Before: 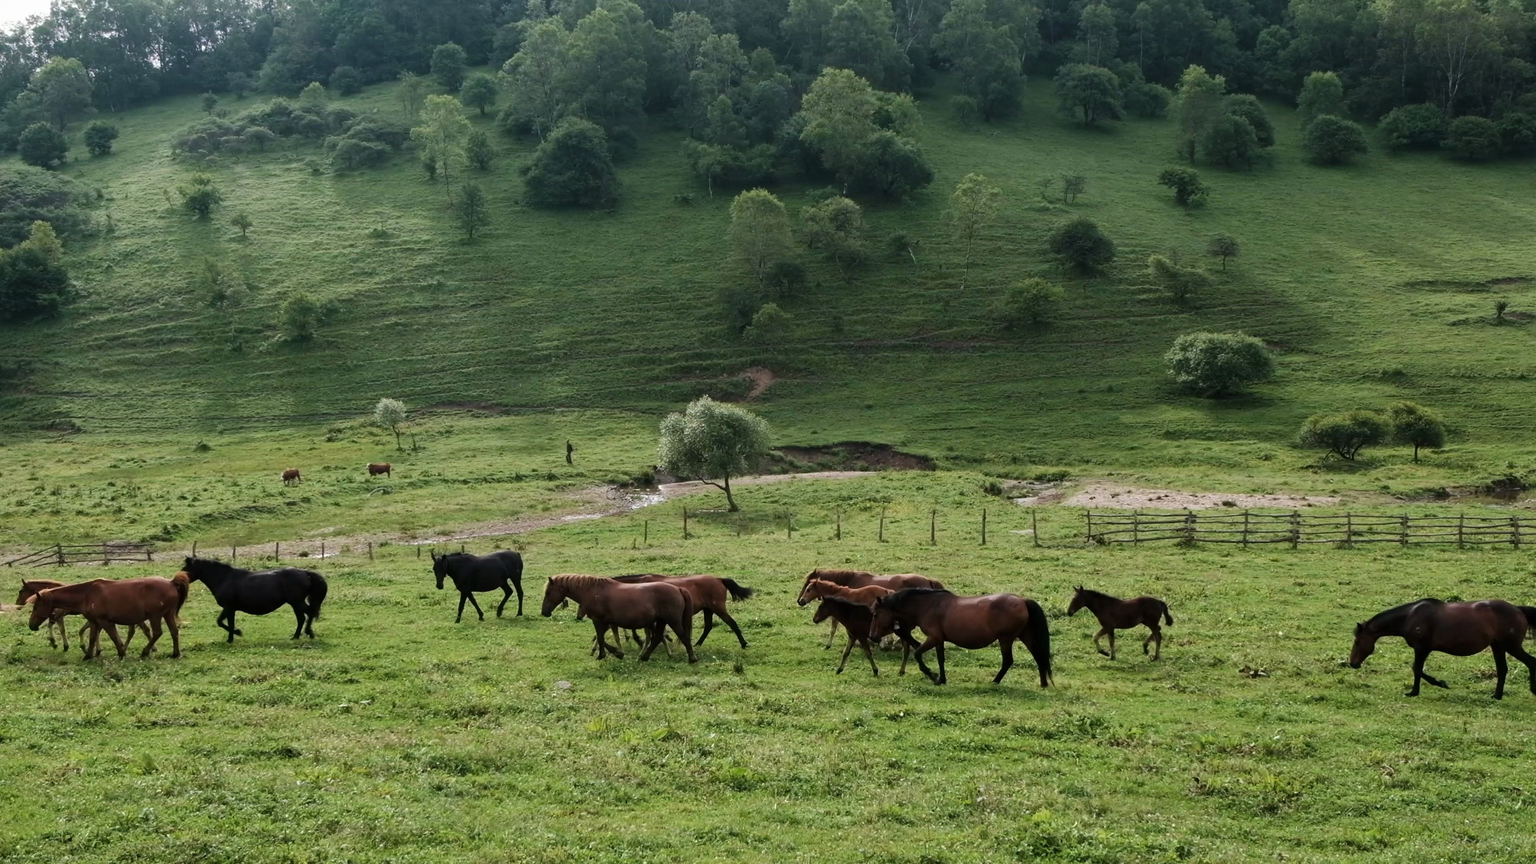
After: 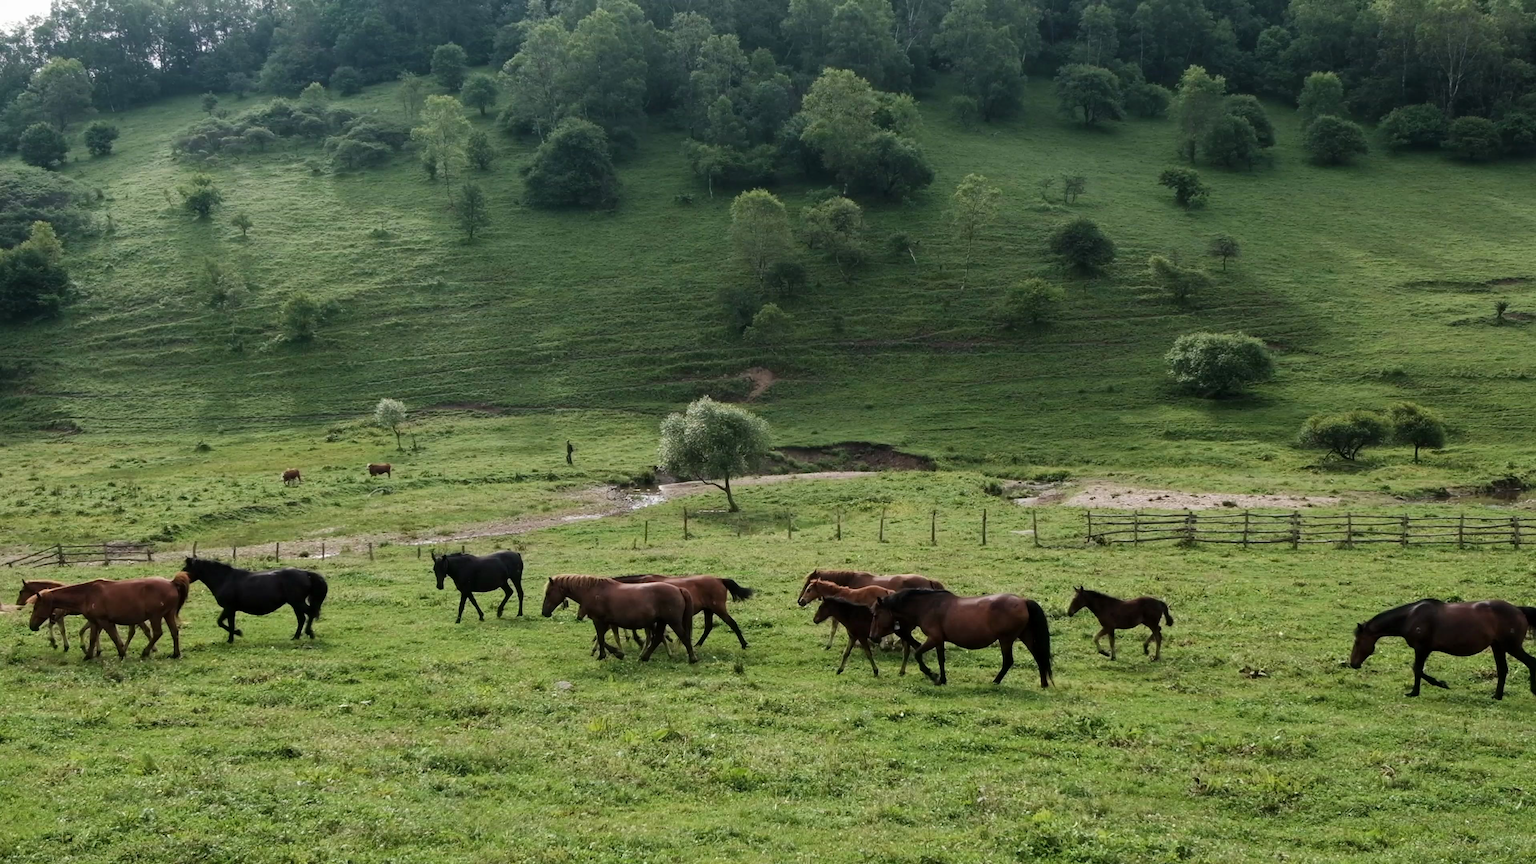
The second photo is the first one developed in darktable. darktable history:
exposure: black level correction 0, compensate highlight preservation false
